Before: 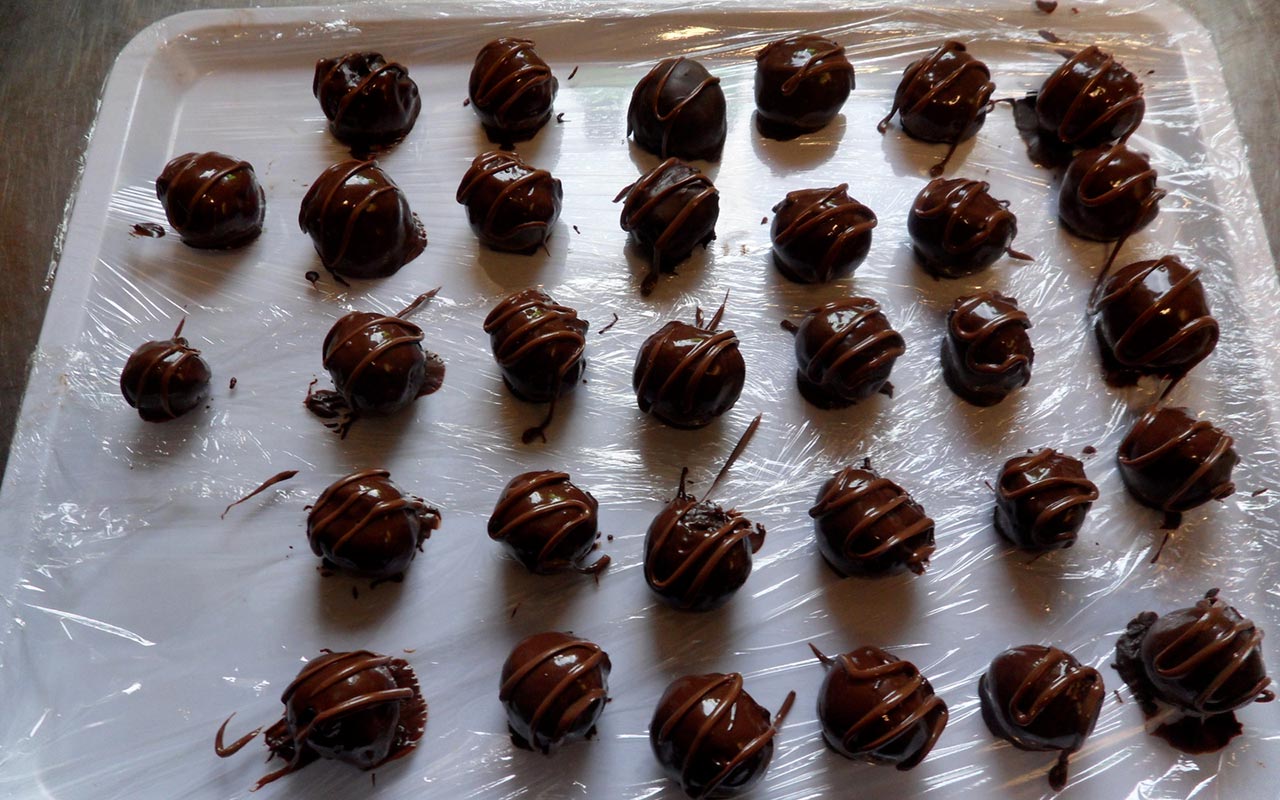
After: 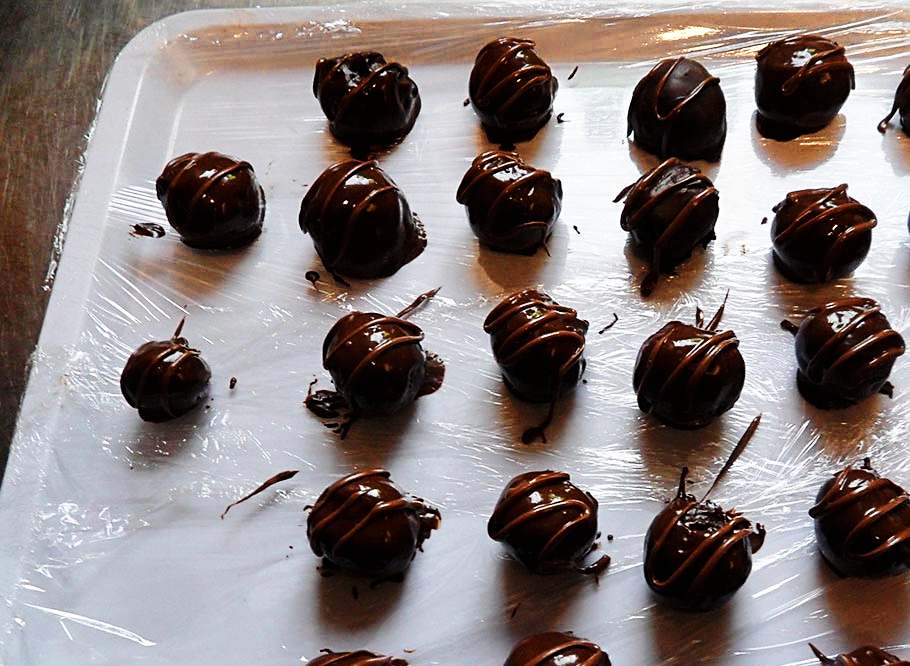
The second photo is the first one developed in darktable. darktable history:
sharpen: on, module defaults
base curve: curves: ch0 [(0, 0) (0.036, 0.025) (0.121, 0.166) (0.206, 0.329) (0.605, 0.79) (1, 1)], preserve colors none
color zones: curves: ch0 [(0.018, 0.548) (0.197, 0.654) (0.425, 0.447) (0.605, 0.658) (0.732, 0.579)]; ch1 [(0.105, 0.531) (0.224, 0.531) (0.386, 0.39) (0.618, 0.456) (0.732, 0.456) (0.956, 0.421)]; ch2 [(0.039, 0.583) (0.215, 0.465) (0.399, 0.544) (0.465, 0.548) (0.614, 0.447) (0.724, 0.43) (0.882, 0.623) (0.956, 0.632)]
crop: right 28.885%, bottom 16.626%
